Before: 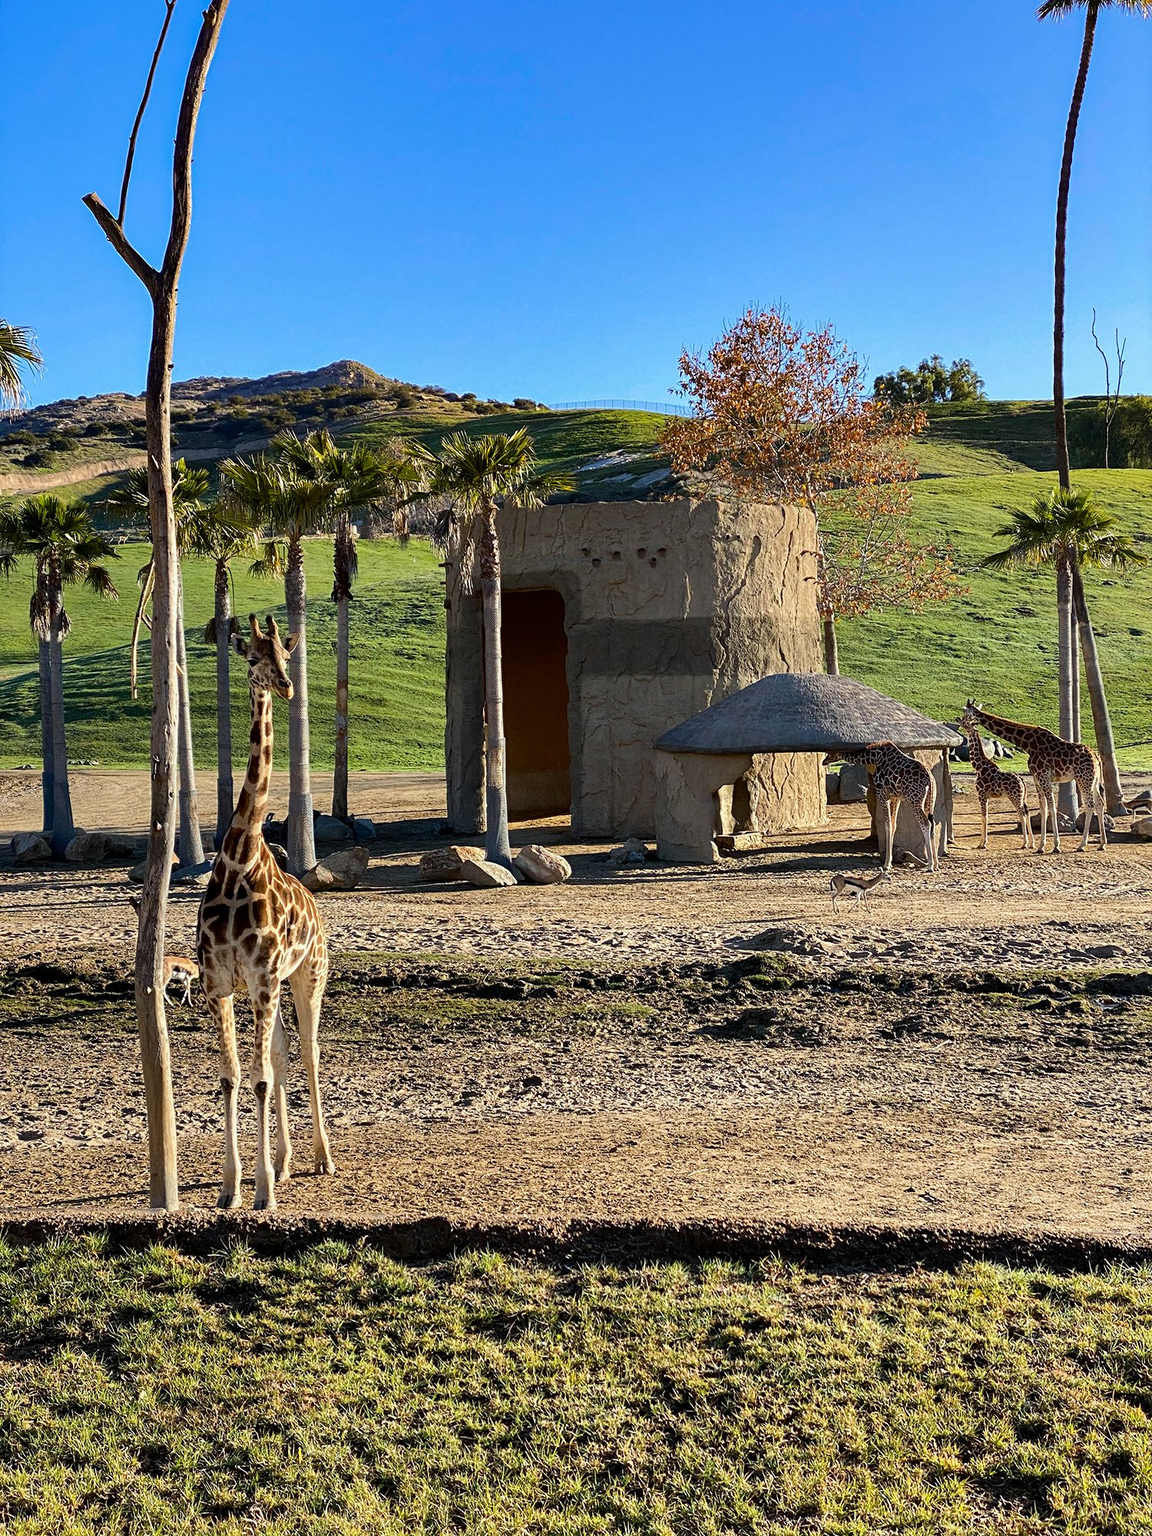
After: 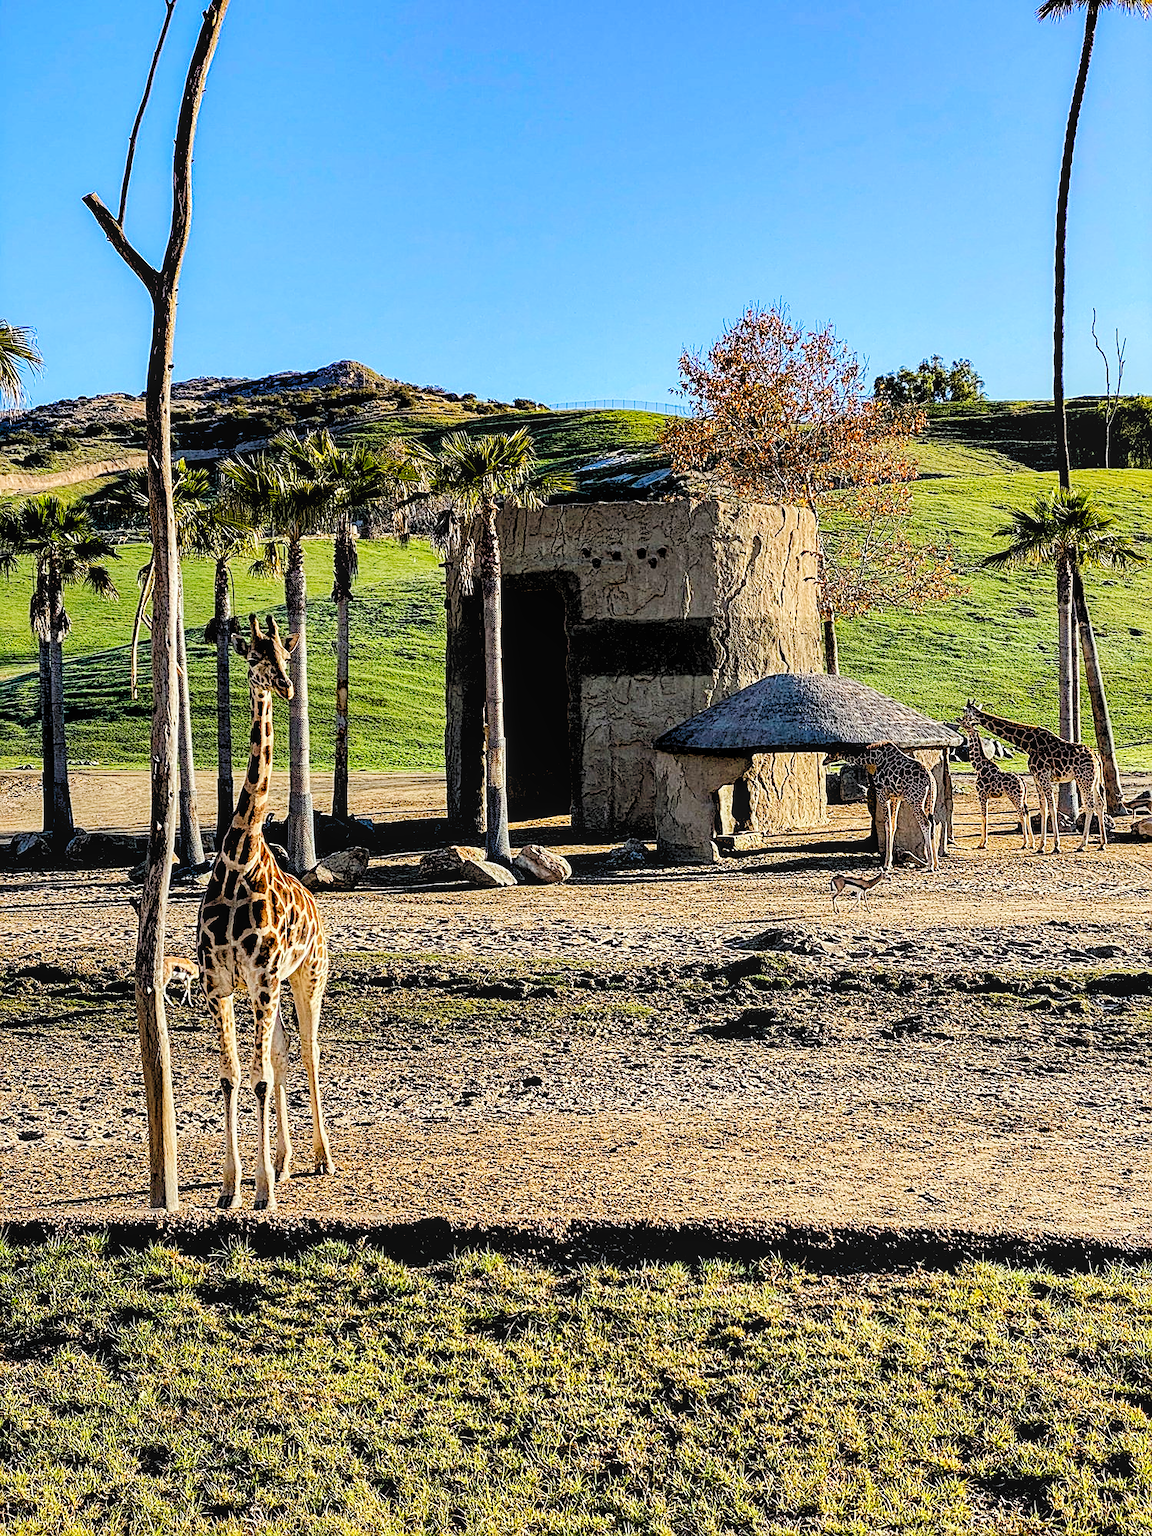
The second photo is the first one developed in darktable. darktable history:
sharpen: amount 0.55
tone curve: curves: ch0 [(0, 0) (0.003, 0.02) (0.011, 0.021) (0.025, 0.022) (0.044, 0.023) (0.069, 0.026) (0.1, 0.04) (0.136, 0.06) (0.177, 0.092) (0.224, 0.127) (0.277, 0.176) (0.335, 0.258) (0.399, 0.349) (0.468, 0.444) (0.543, 0.546) (0.623, 0.649) (0.709, 0.754) (0.801, 0.842) (0.898, 0.922) (1, 1)], preserve colors none
rgb levels: levels [[0.027, 0.429, 0.996], [0, 0.5, 1], [0, 0.5, 1]]
local contrast: on, module defaults
